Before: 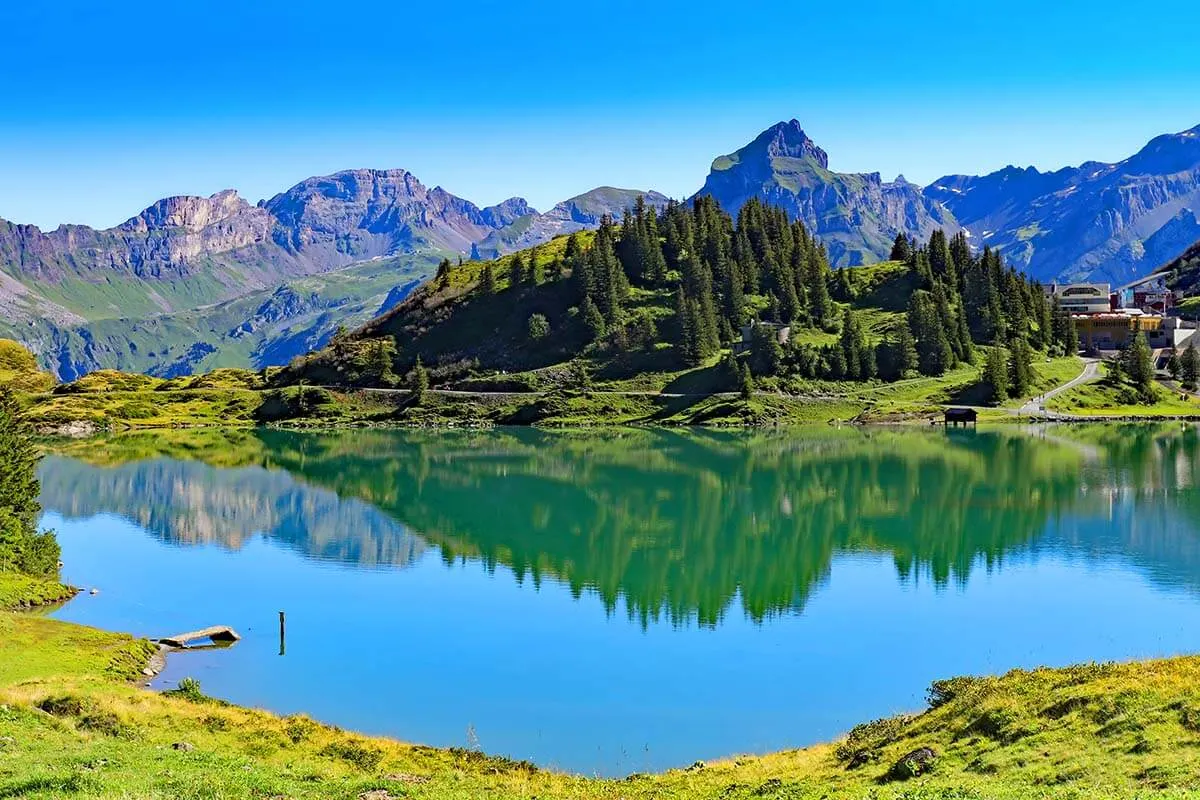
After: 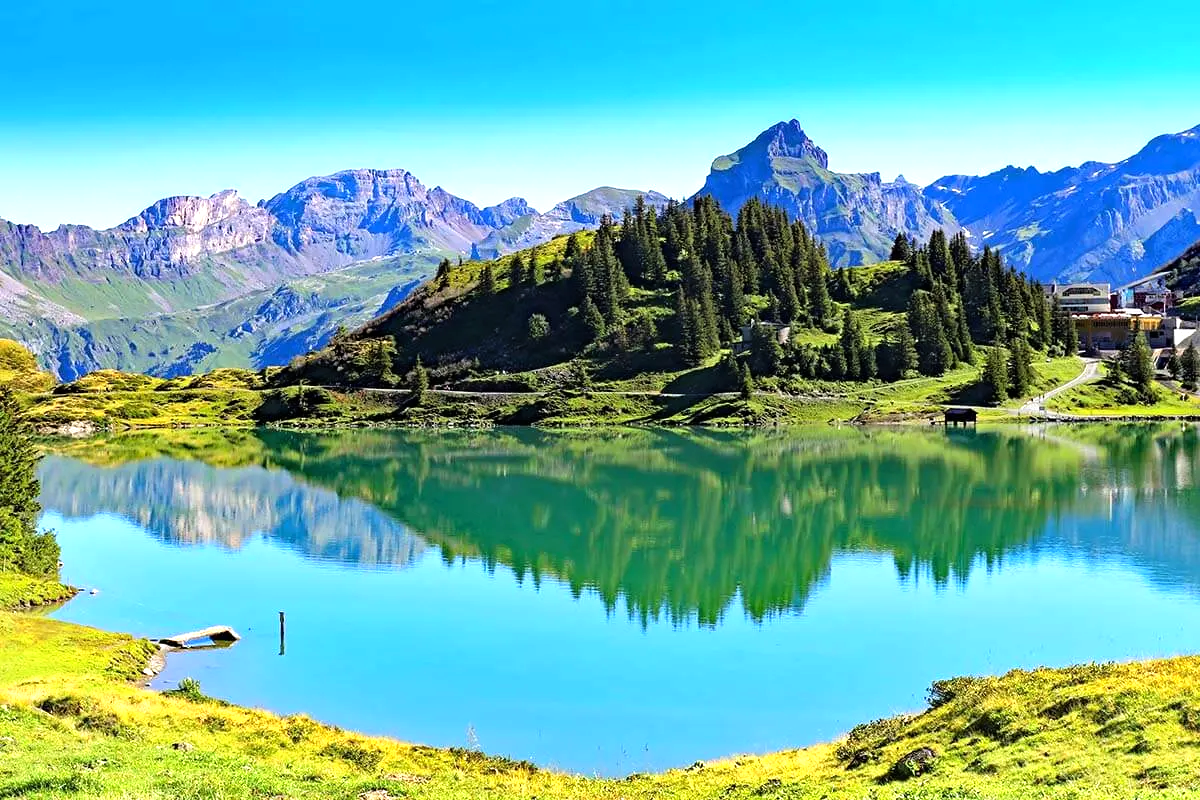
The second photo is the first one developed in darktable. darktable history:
tone equalizer: -8 EV -0.775 EV, -7 EV -0.72 EV, -6 EV -0.602 EV, -5 EV -0.395 EV, -3 EV 0.377 EV, -2 EV 0.6 EV, -1 EV 0.689 EV, +0 EV 0.772 EV
